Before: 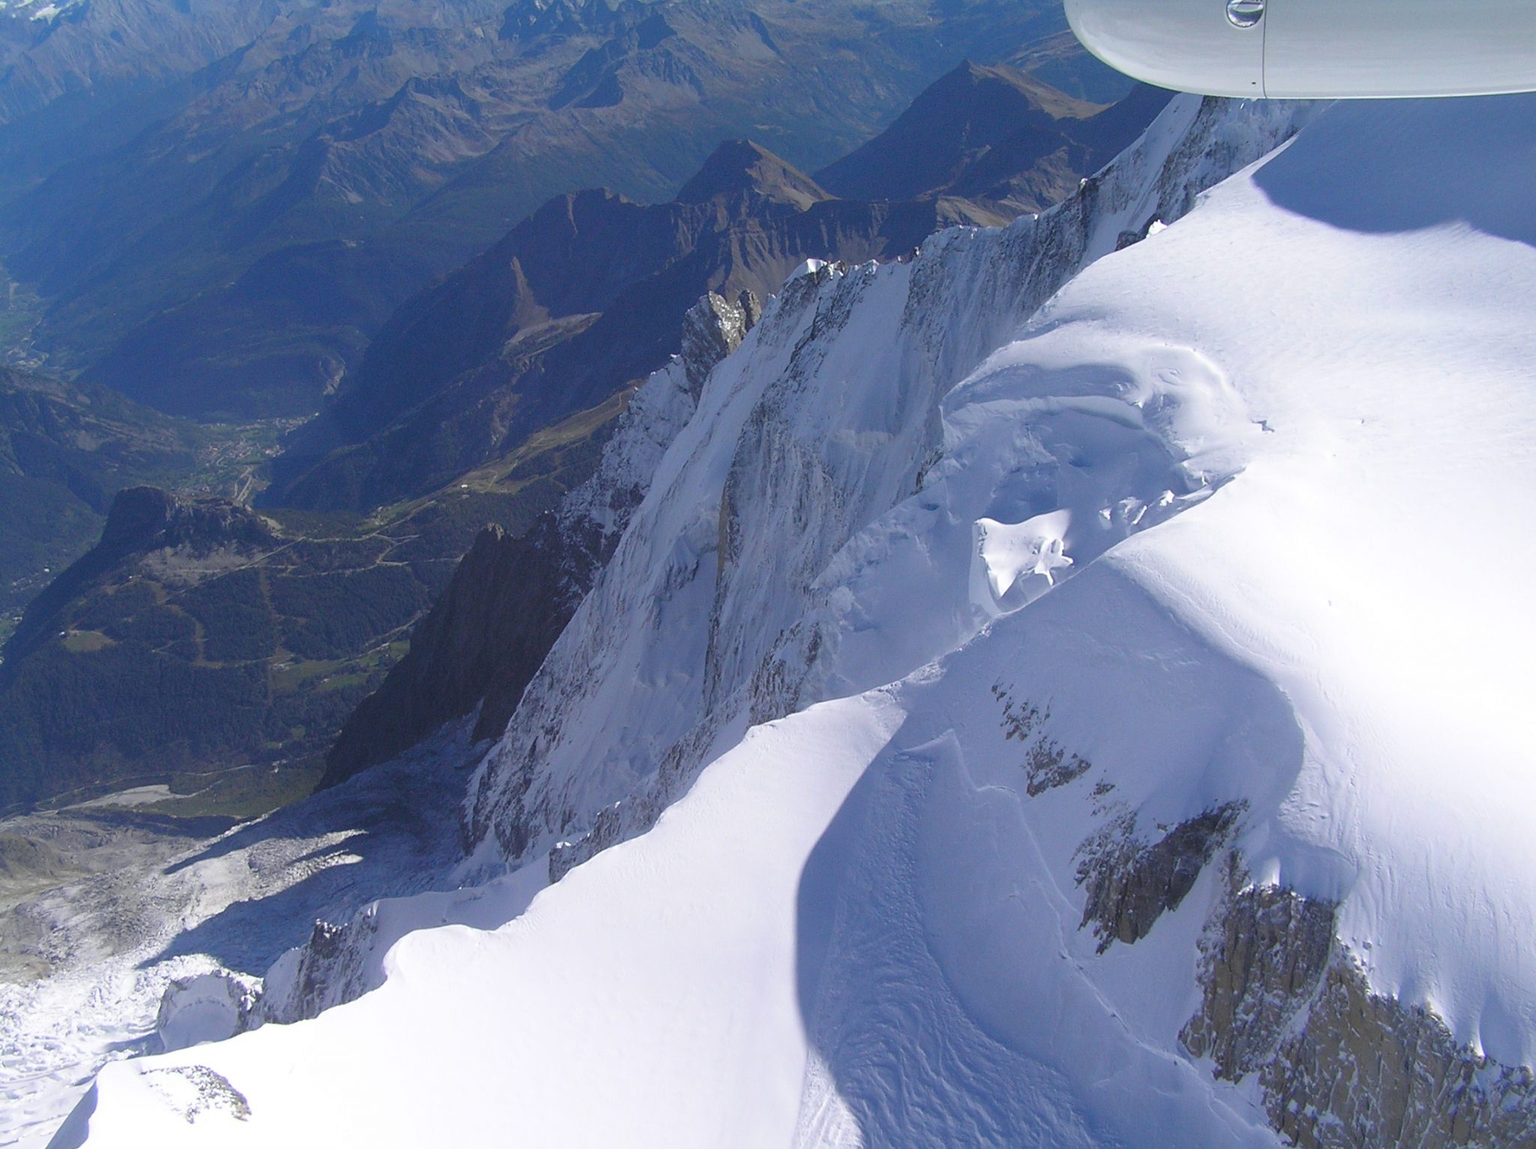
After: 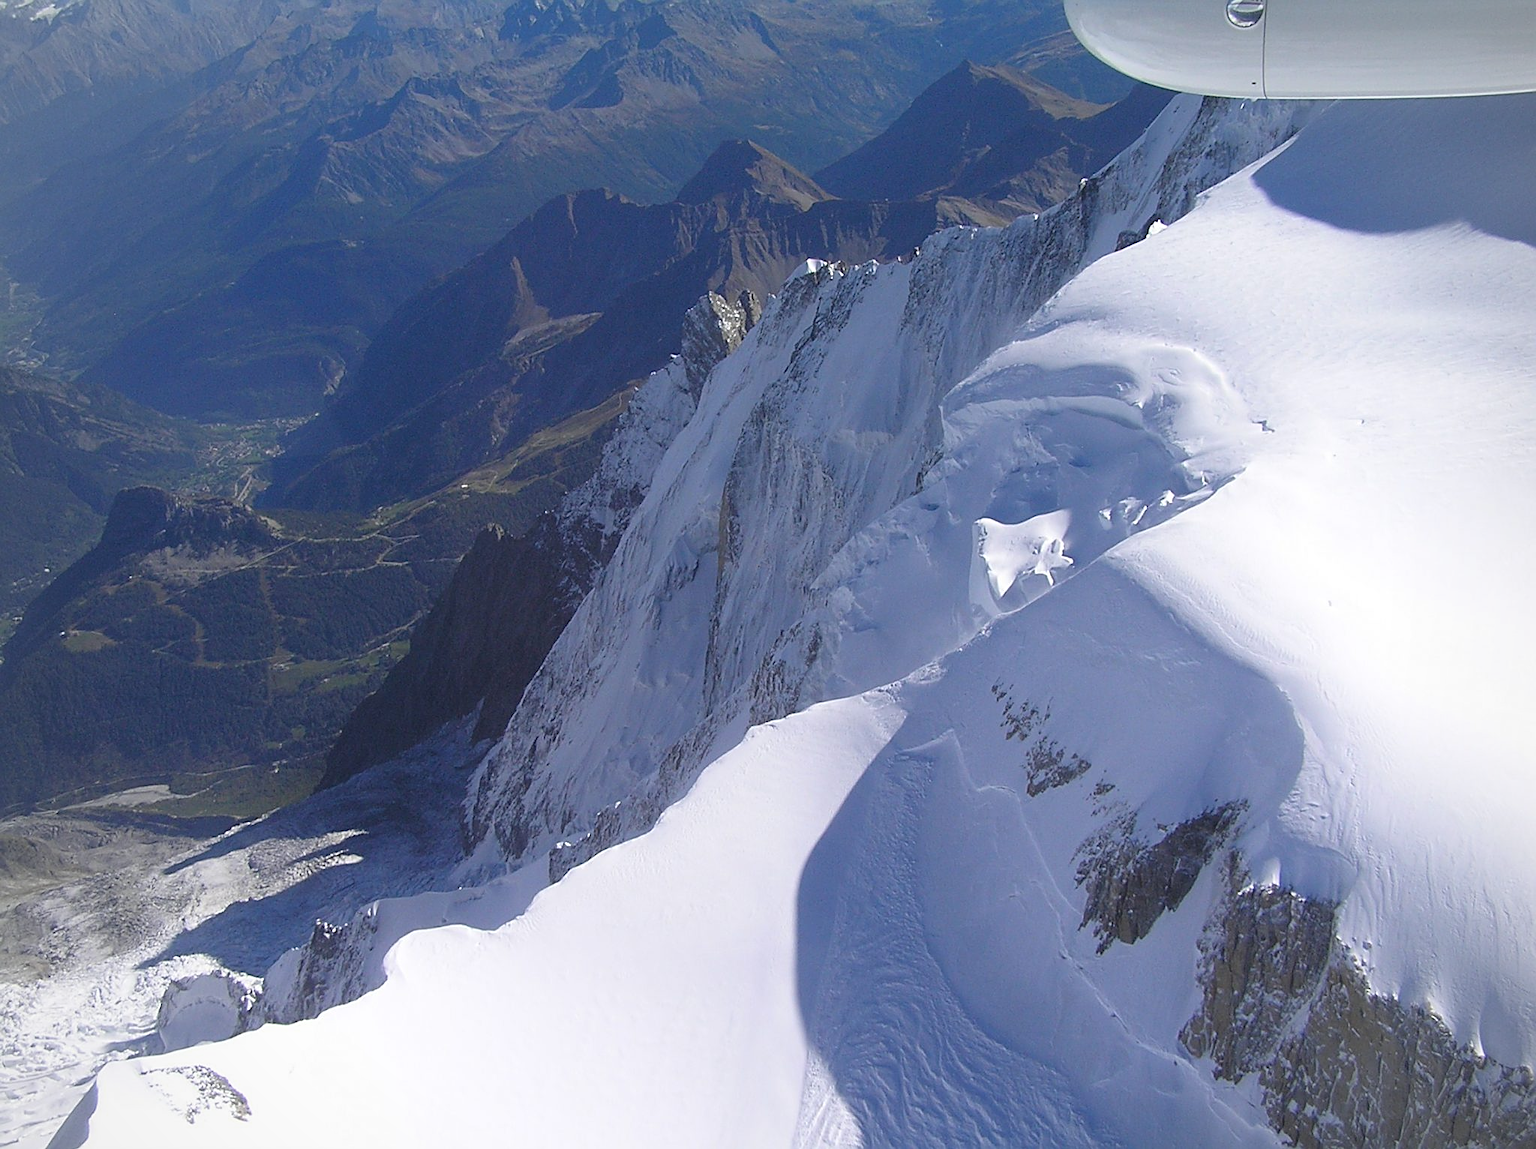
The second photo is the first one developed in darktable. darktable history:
sharpen: on, module defaults
vignetting: brightness -0.167
